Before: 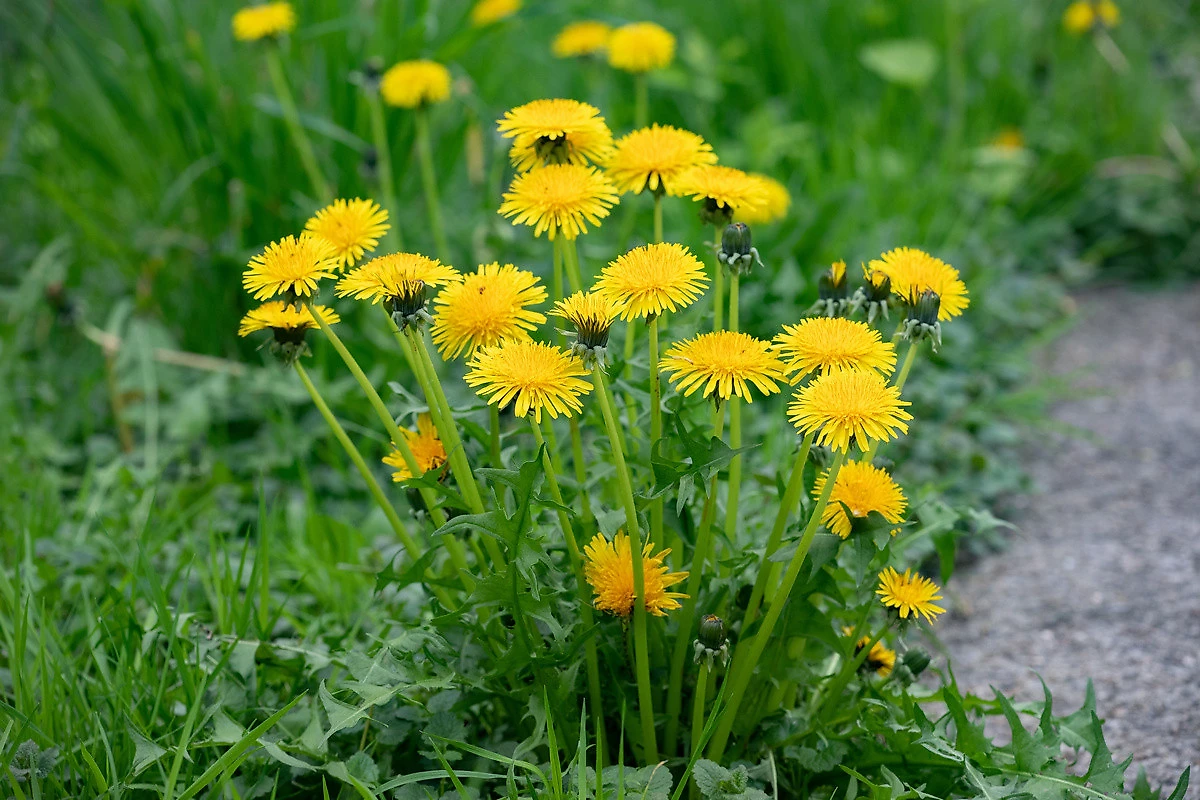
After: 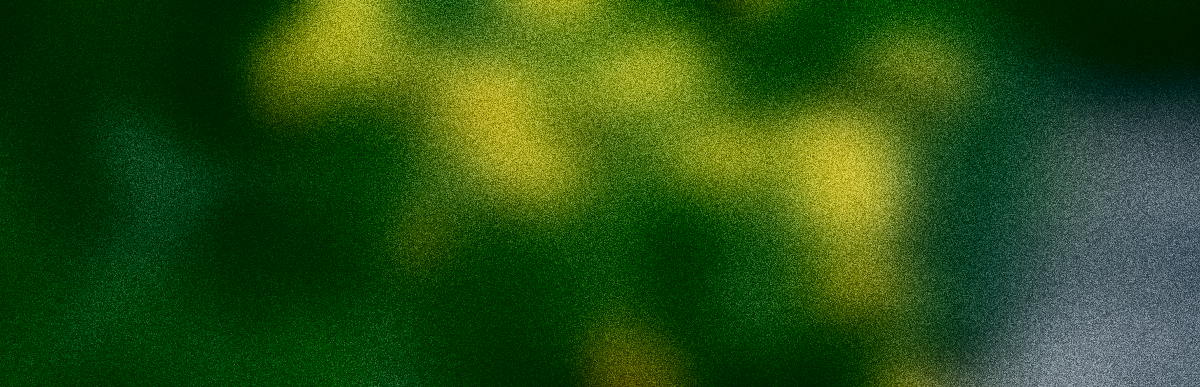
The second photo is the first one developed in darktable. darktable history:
grain: coarseness 30.02 ISO, strength 100%
sharpen: amount 1.861
color correction: highlights a* -0.482, highlights b* 9.48, shadows a* -9.48, shadows b* 0.803
crop and rotate: top 26.056%, bottom 25.543%
lowpass: radius 31.92, contrast 1.72, brightness -0.98, saturation 0.94
color calibration: illuminant as shot in camera, x 0.358, y 0.373, temperature 4628.91 K
